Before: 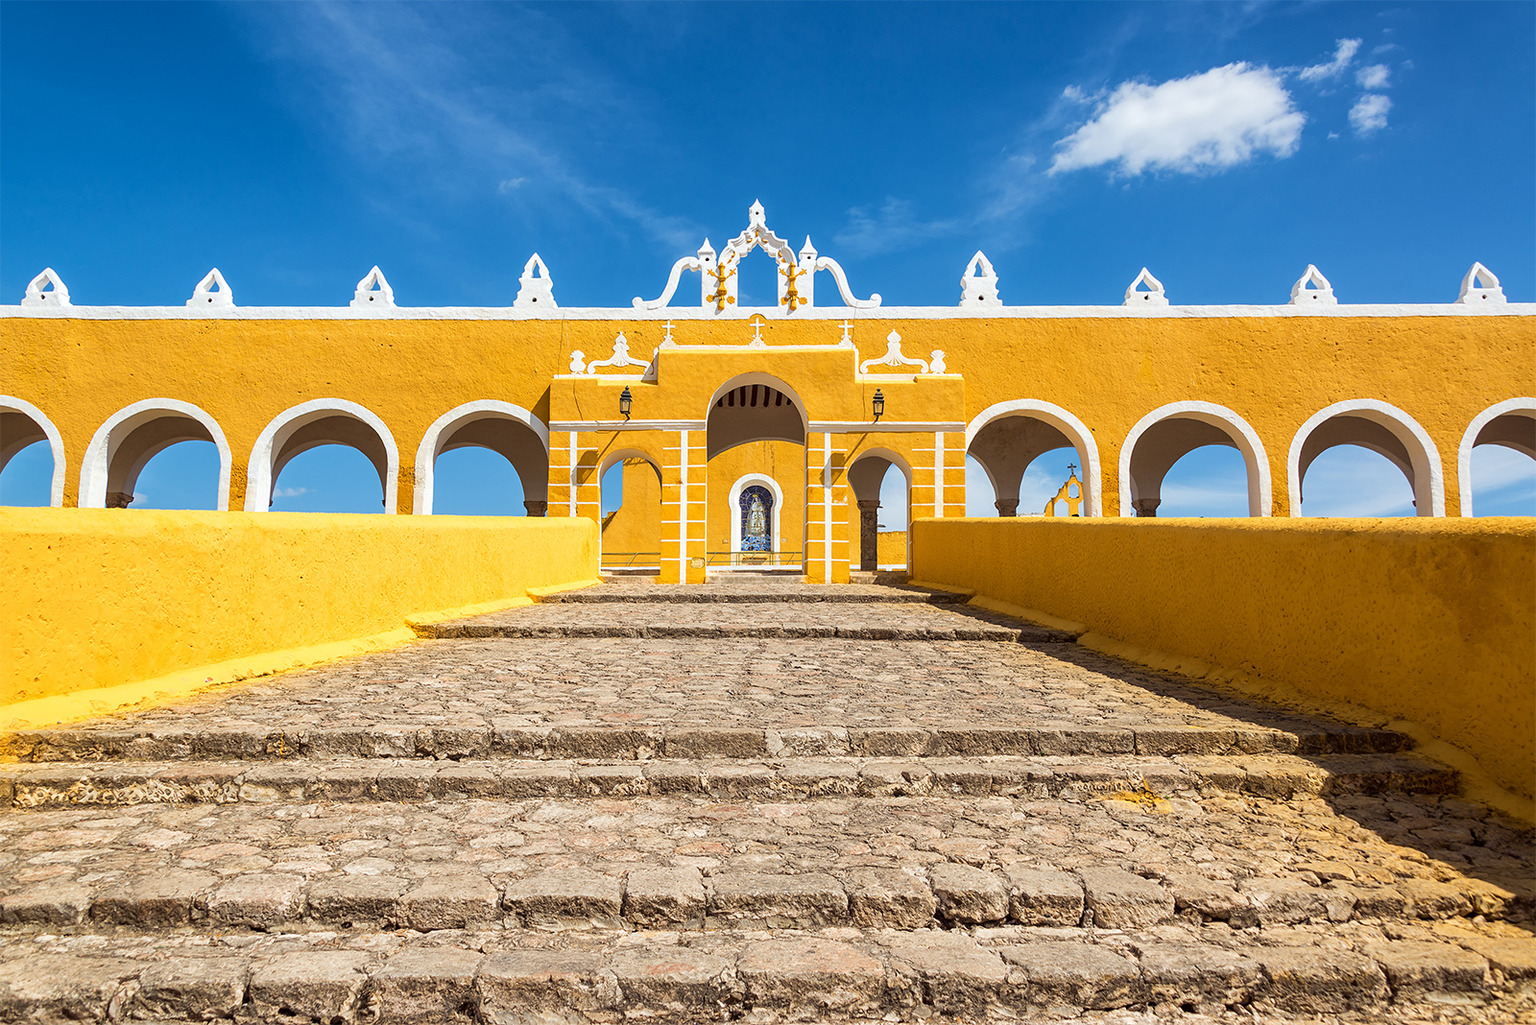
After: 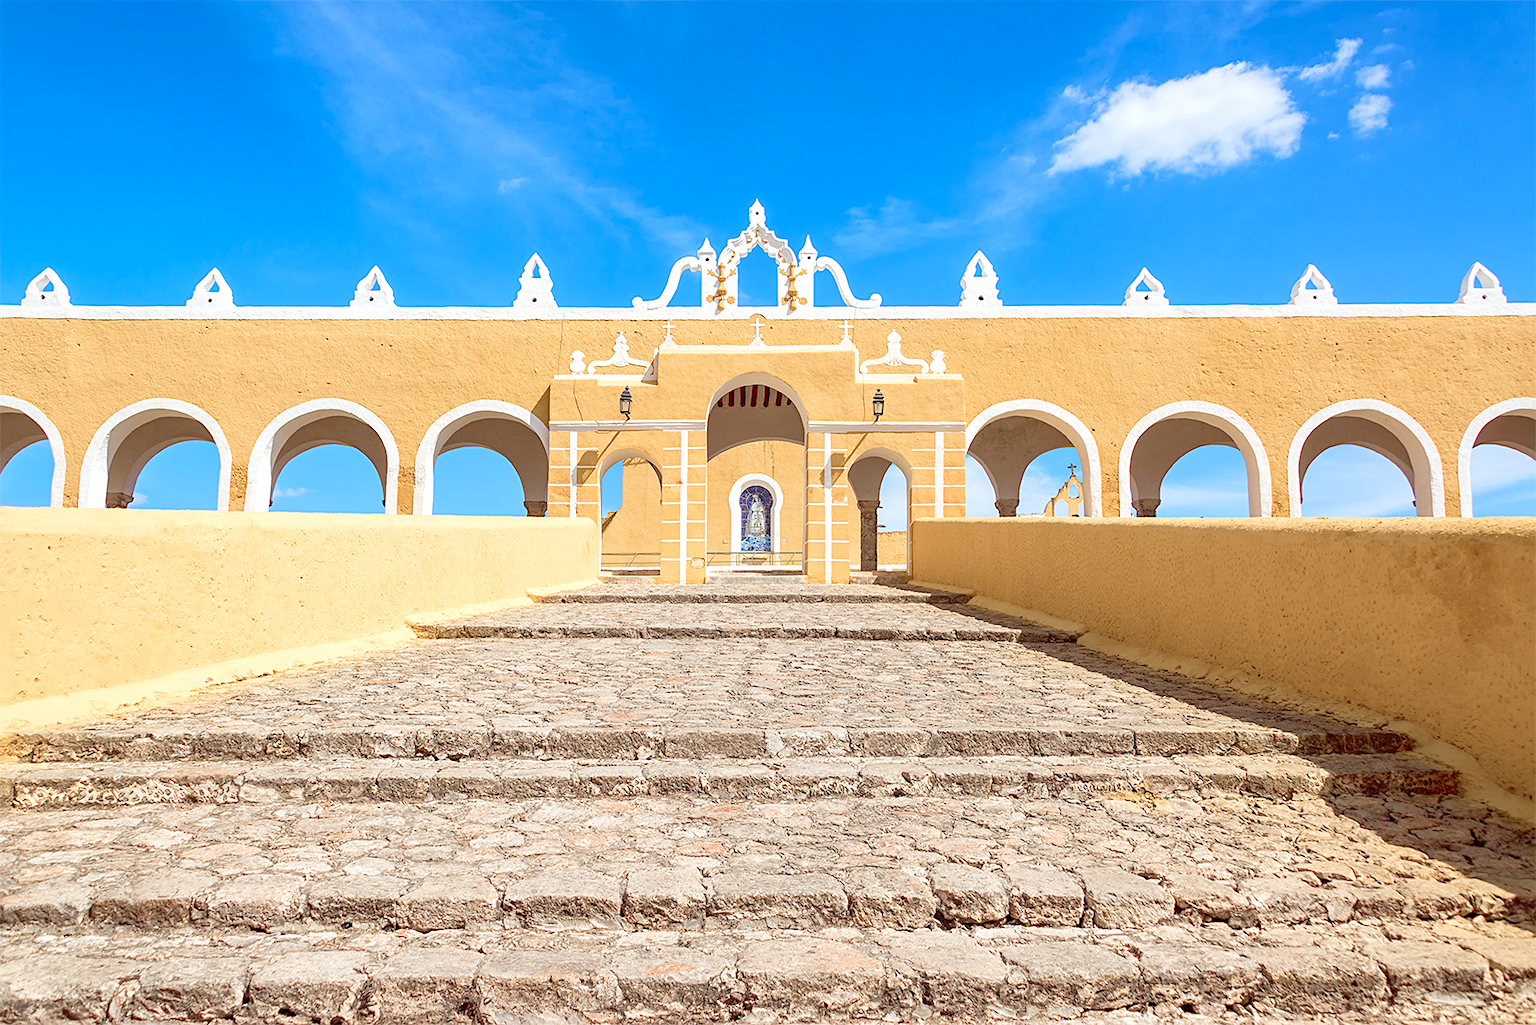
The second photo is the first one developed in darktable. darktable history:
sharpen: amount 0.205
color zones: curves: ch1 [(0, 0.708) (0.088, 0.648) (0.245, 0.187) (0.429, 0.326) (0.571, 0.498) (0.714, 0.5) (0.857, 0.5) (1, 0.708)]
levels: levels [0, 0.397, 0.955]
